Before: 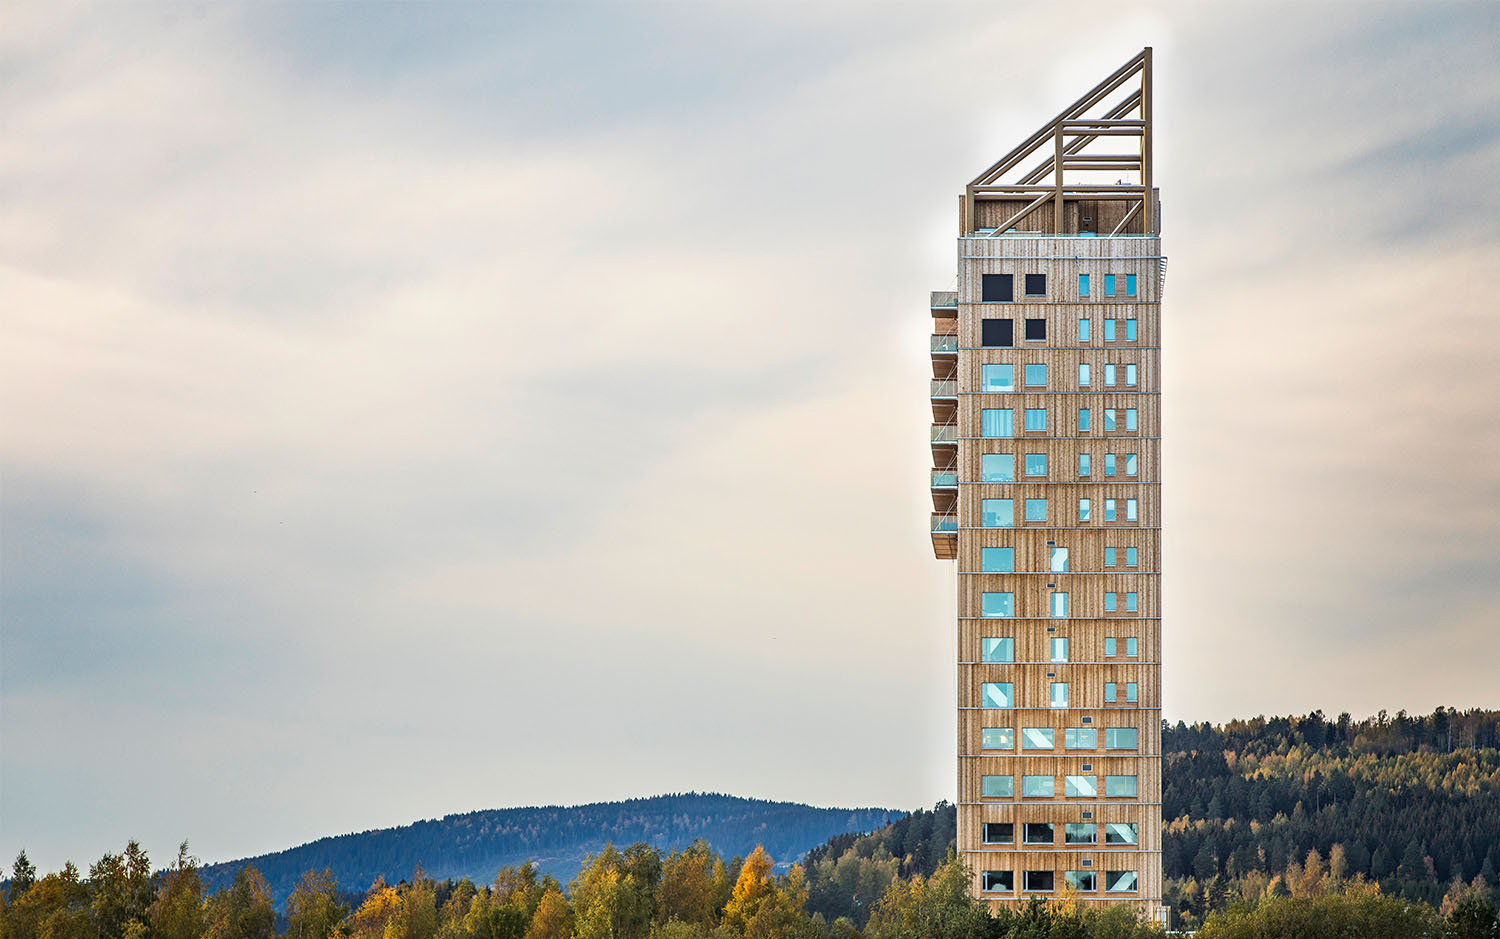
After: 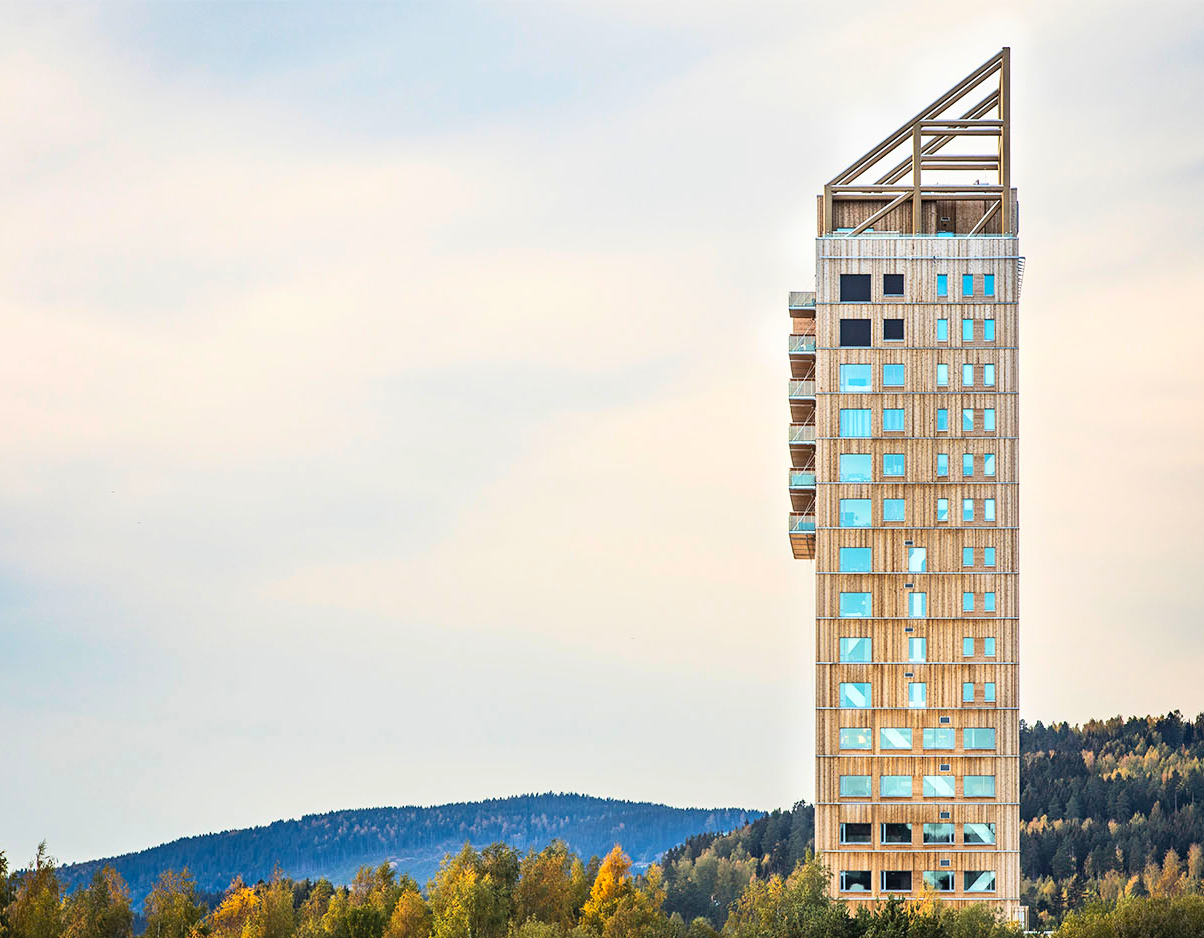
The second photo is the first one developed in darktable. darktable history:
contrast brightness saturation: contrast 0.199, brightness 0.163, saturation 0.218
crop and rotate: left 9.527%, right 10.206%
